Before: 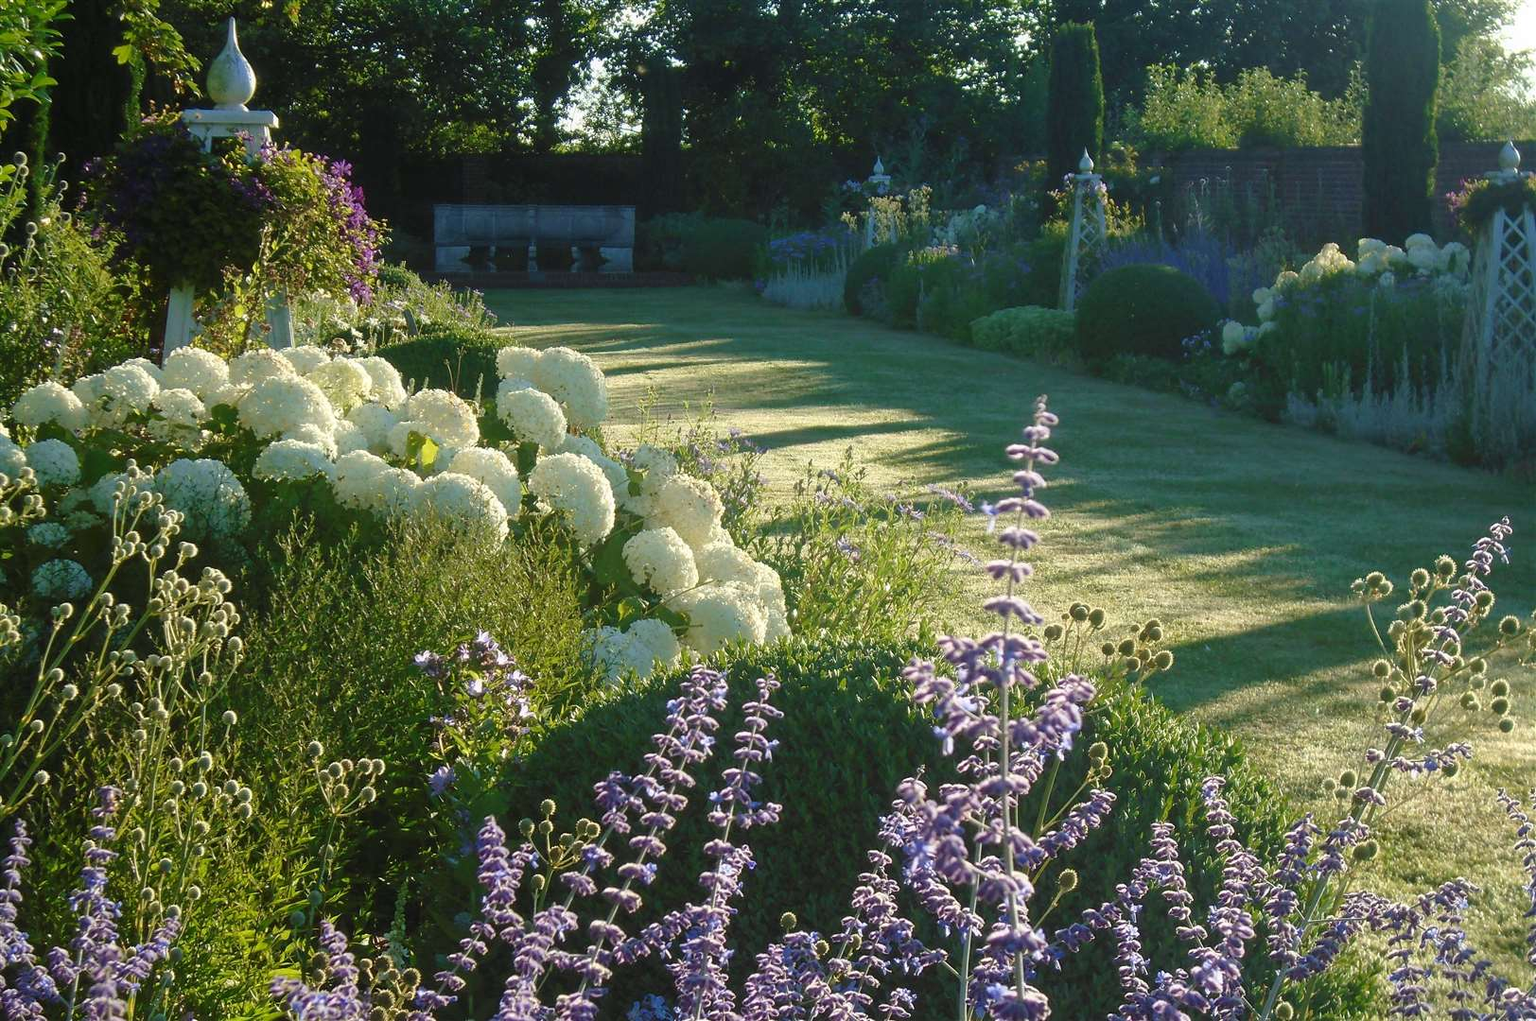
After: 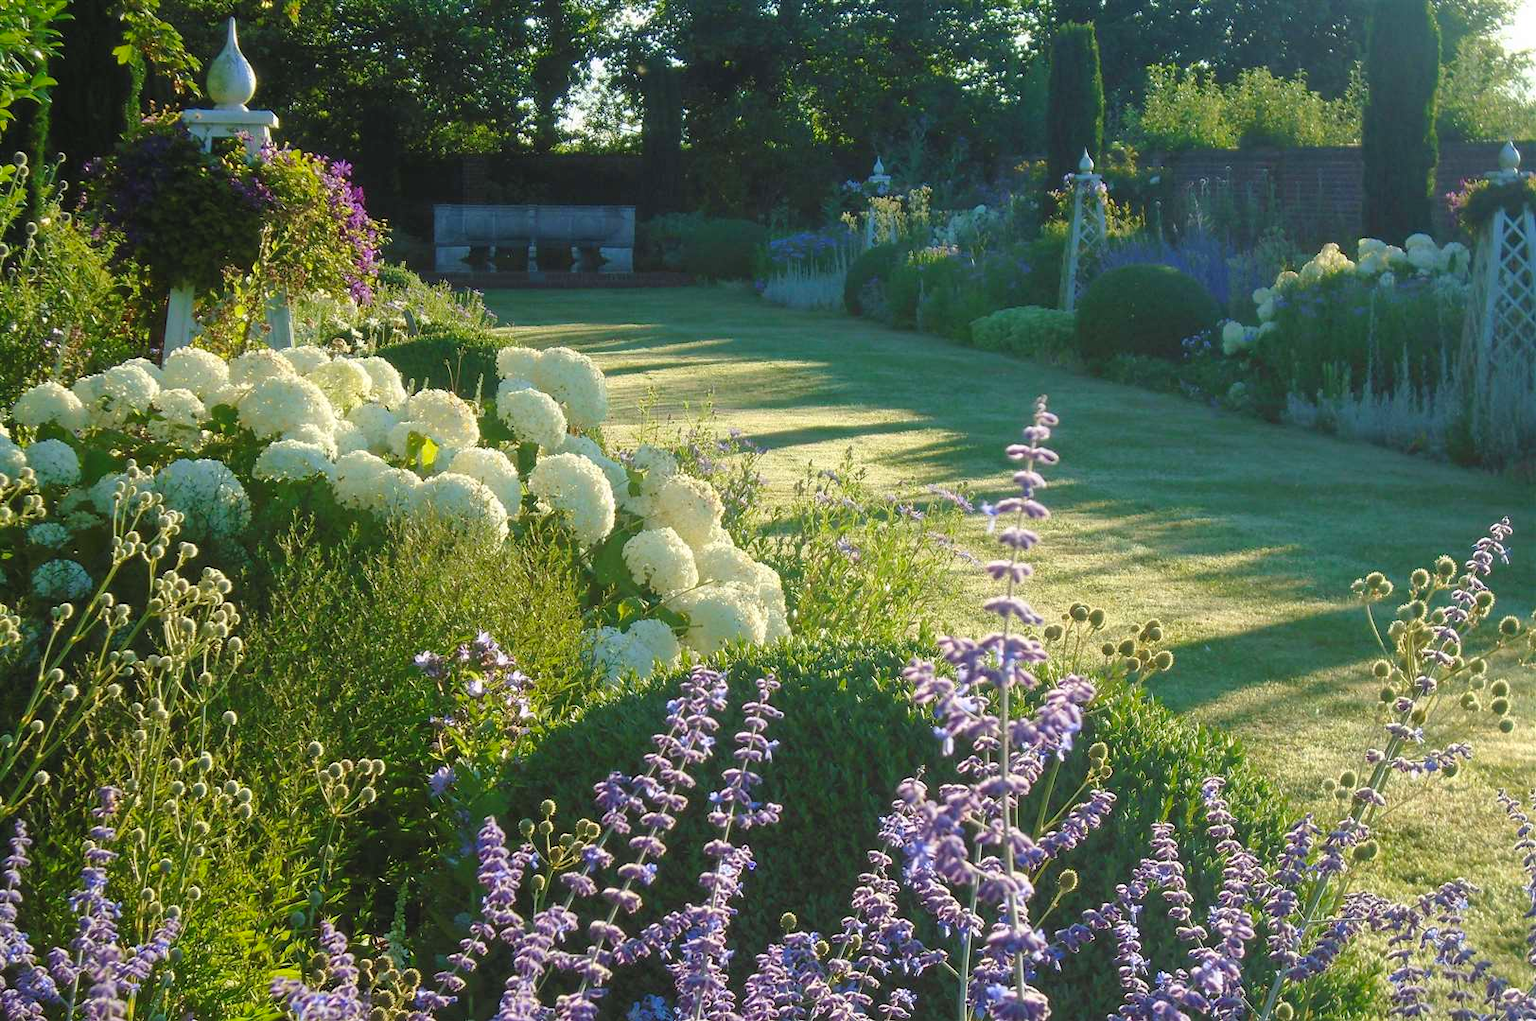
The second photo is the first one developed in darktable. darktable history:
contrast brightness saturation: brightness 0.091, saturation 0.191
